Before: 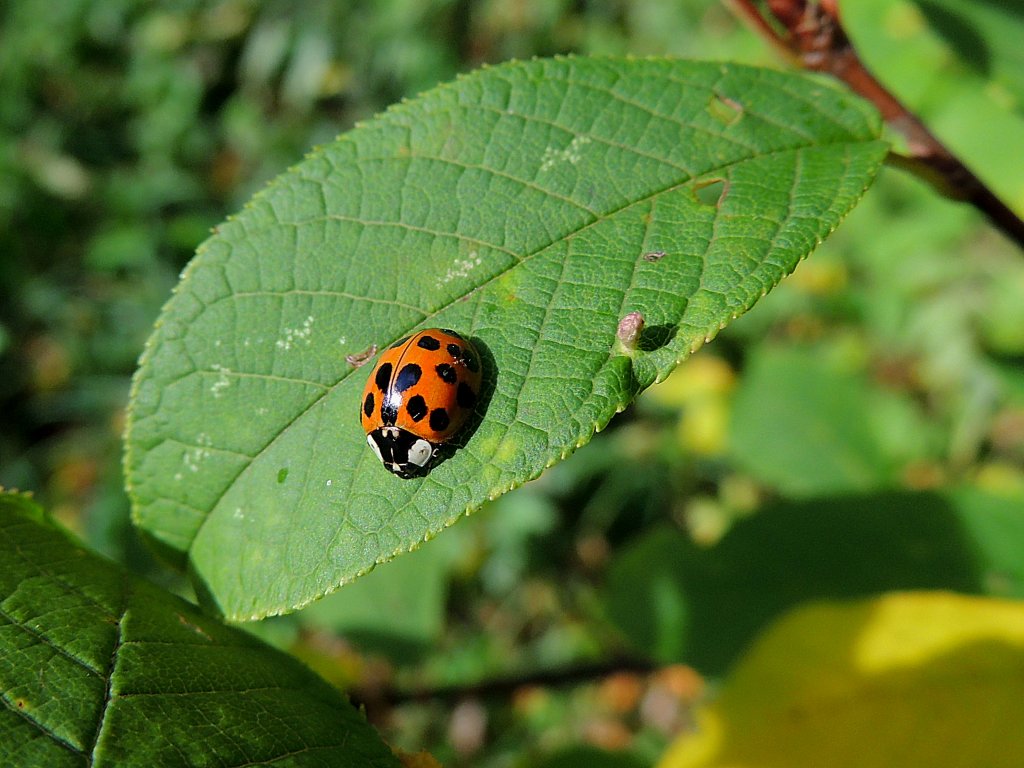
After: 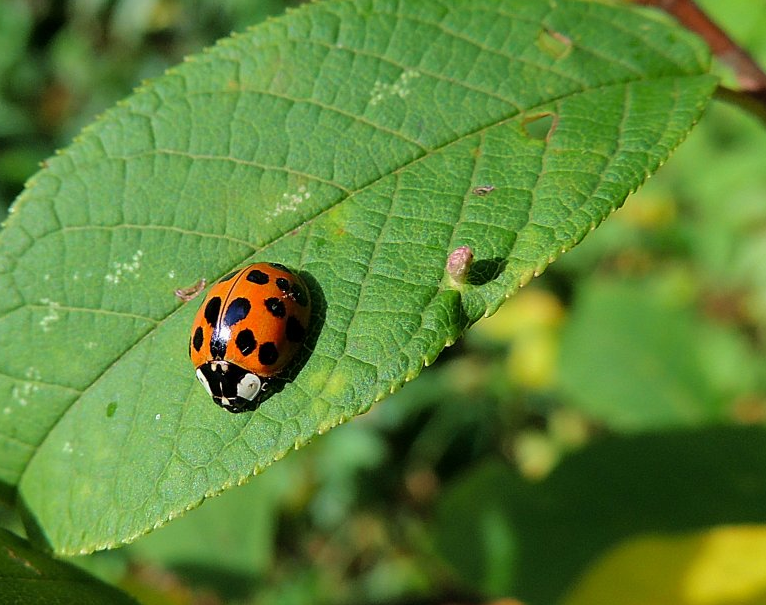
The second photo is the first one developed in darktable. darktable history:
crop: left 16.768%, top 8.653%, right 8.362%, bottom 12.485%
velvia: on, module defaults
